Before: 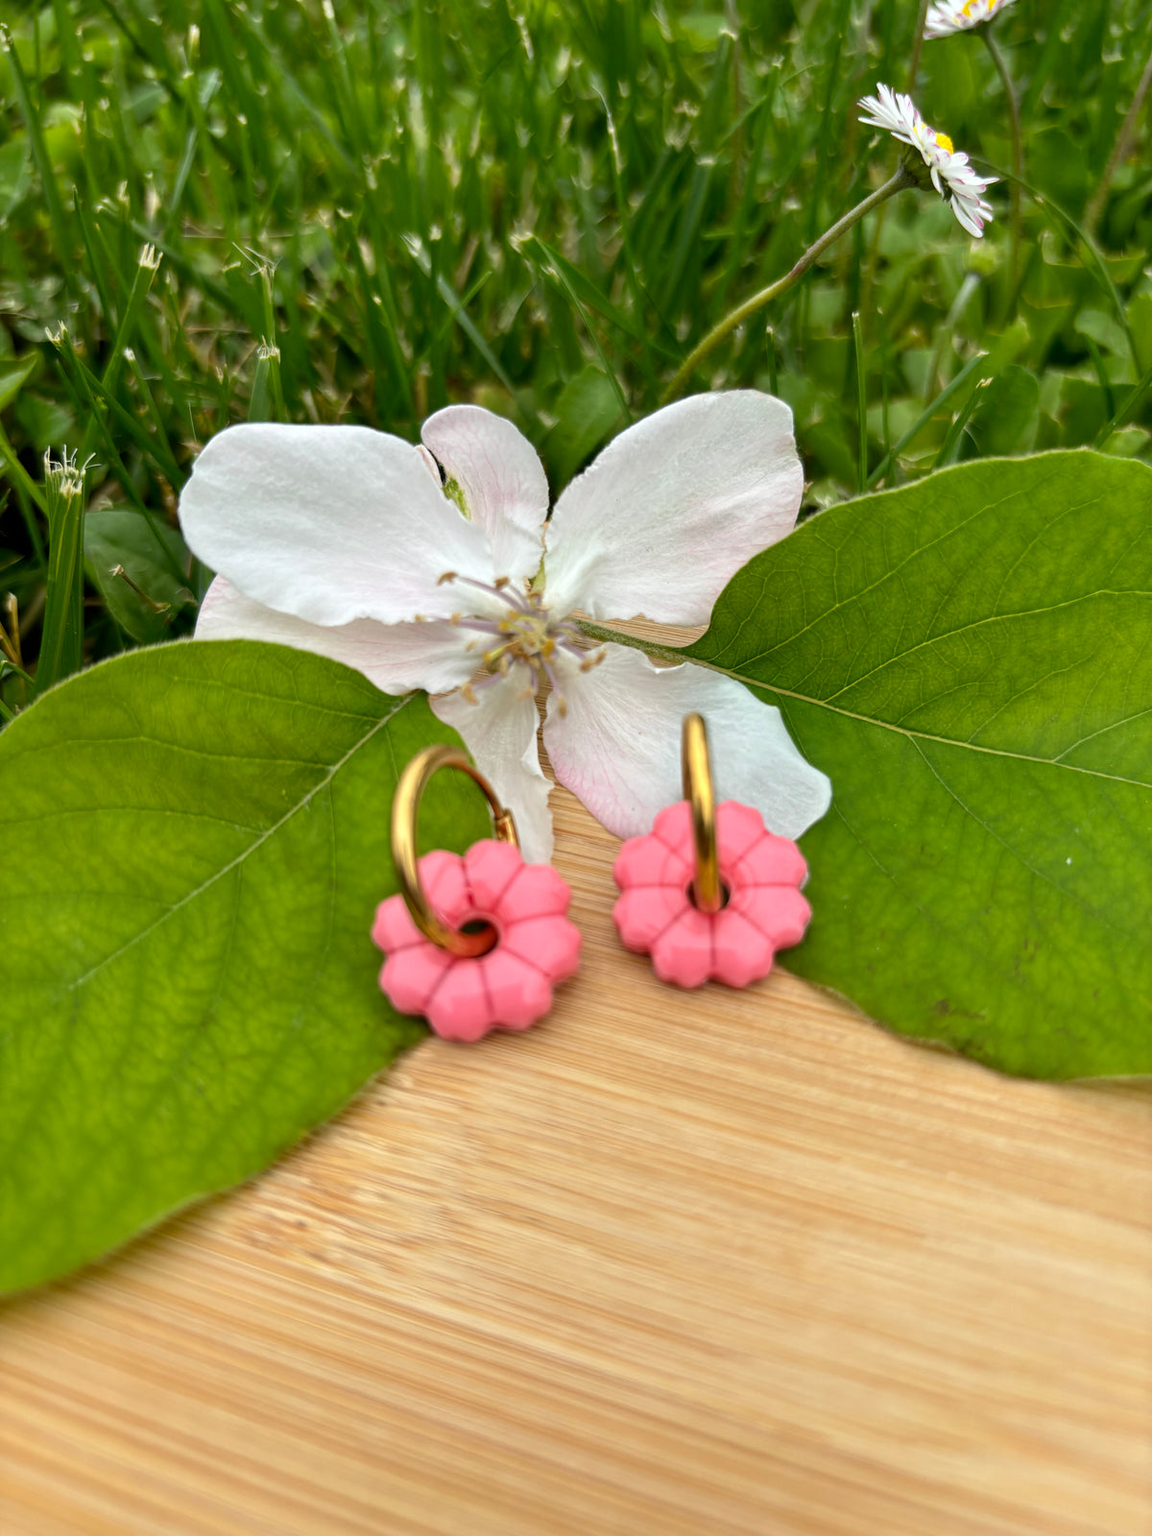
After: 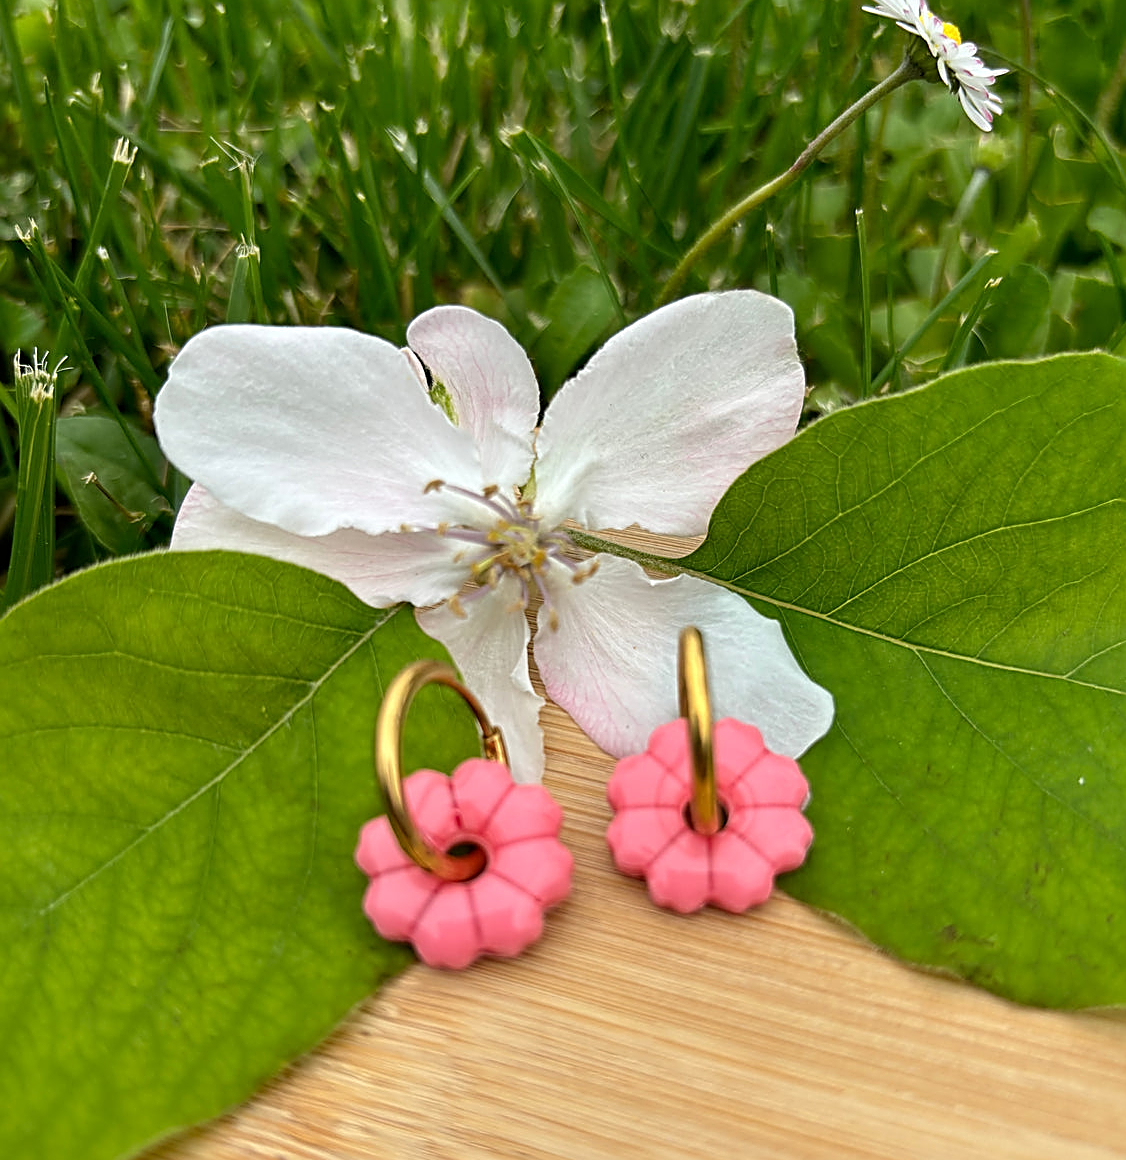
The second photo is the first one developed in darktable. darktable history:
sharpen: amount 0.901
crop: left 2.737%, top 7.287%, right 3.421%, bottom 20.179%
